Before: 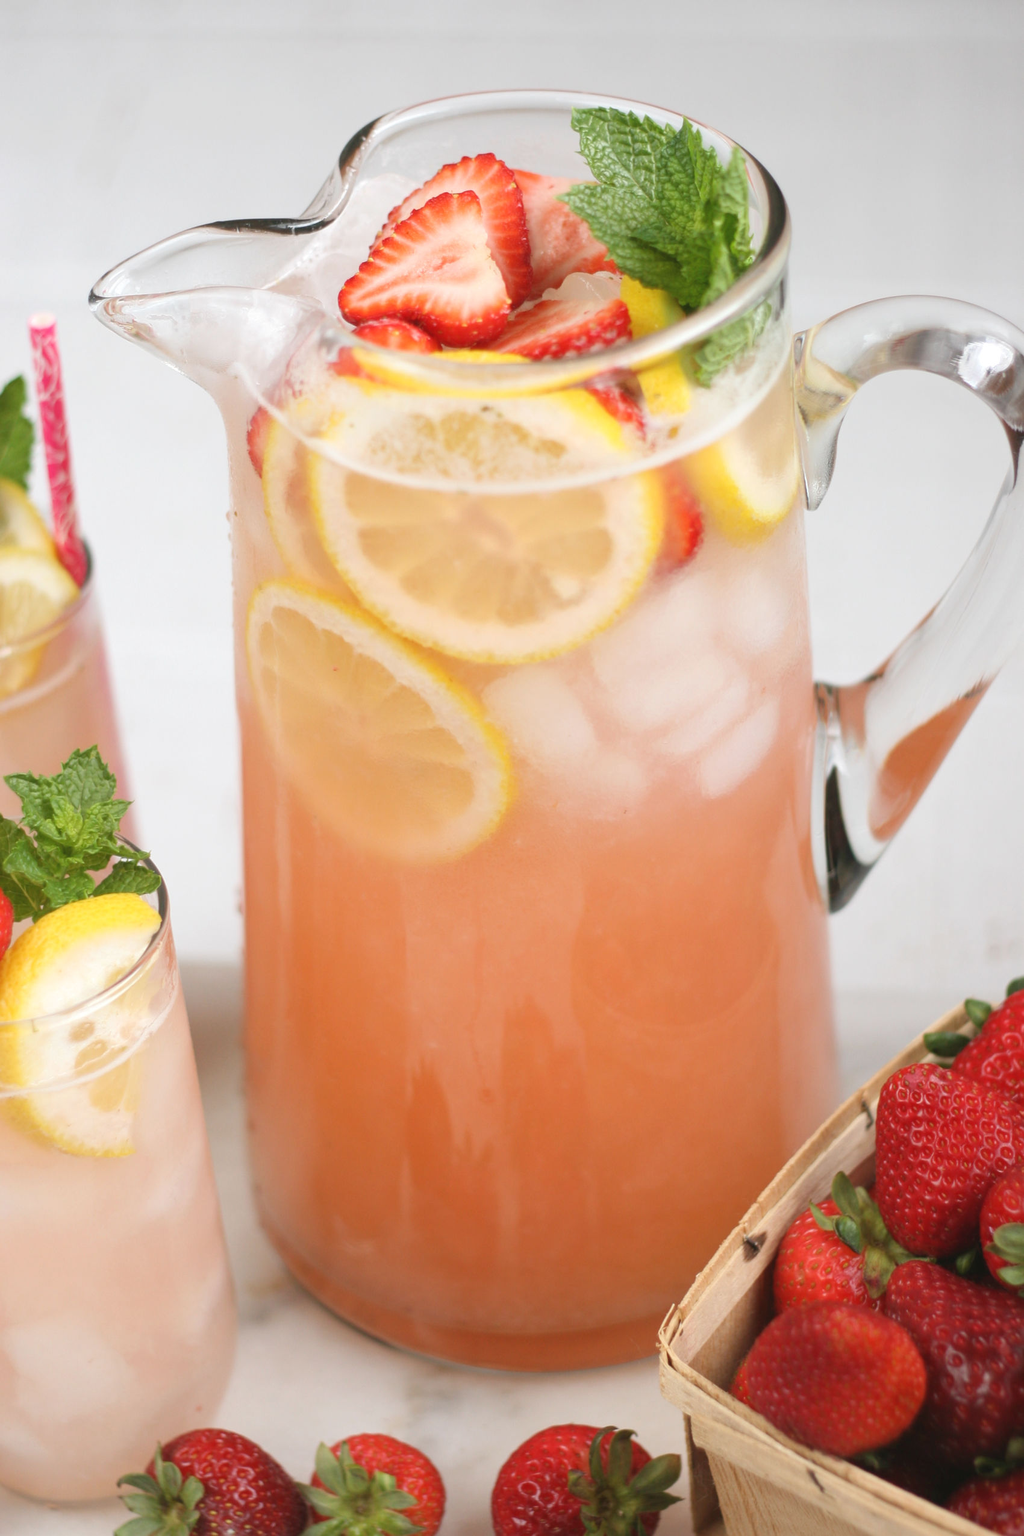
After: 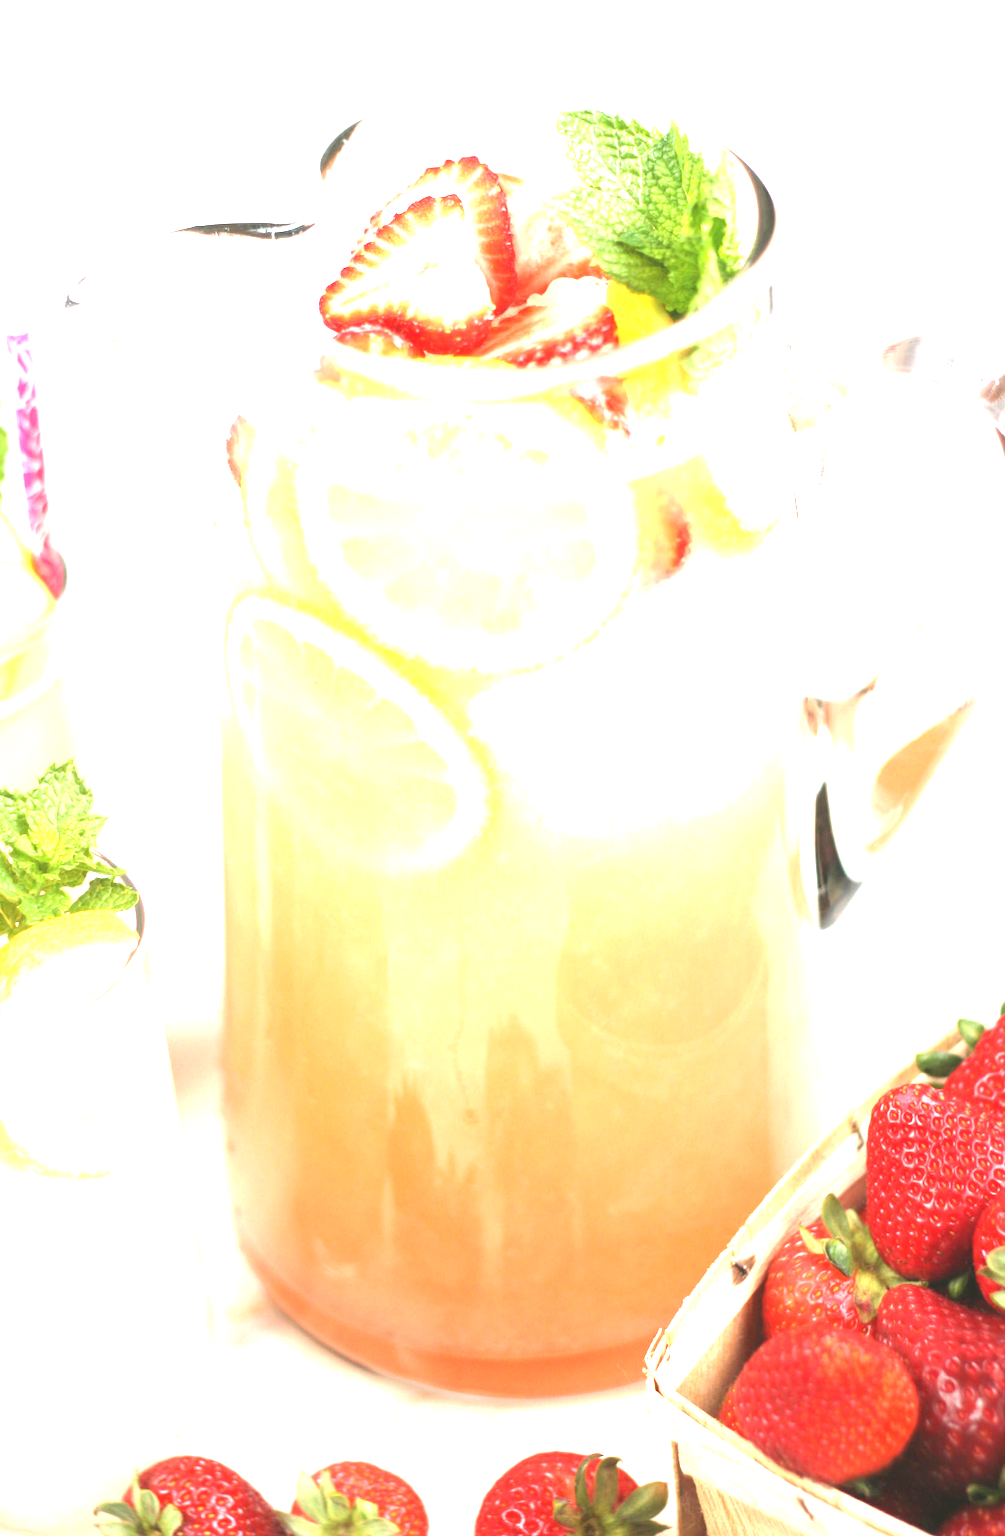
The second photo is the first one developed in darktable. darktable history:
crop and rotate: left 2.584%, right 1.057%, bottom 1.811%
exposure: exposure 2.004 EV, compensate exposure bias true, compensate highlight preservation false
local contrast: mode bilateral grid, contrast 15, coarseness 37, detail 104%, midtone range 0.2
